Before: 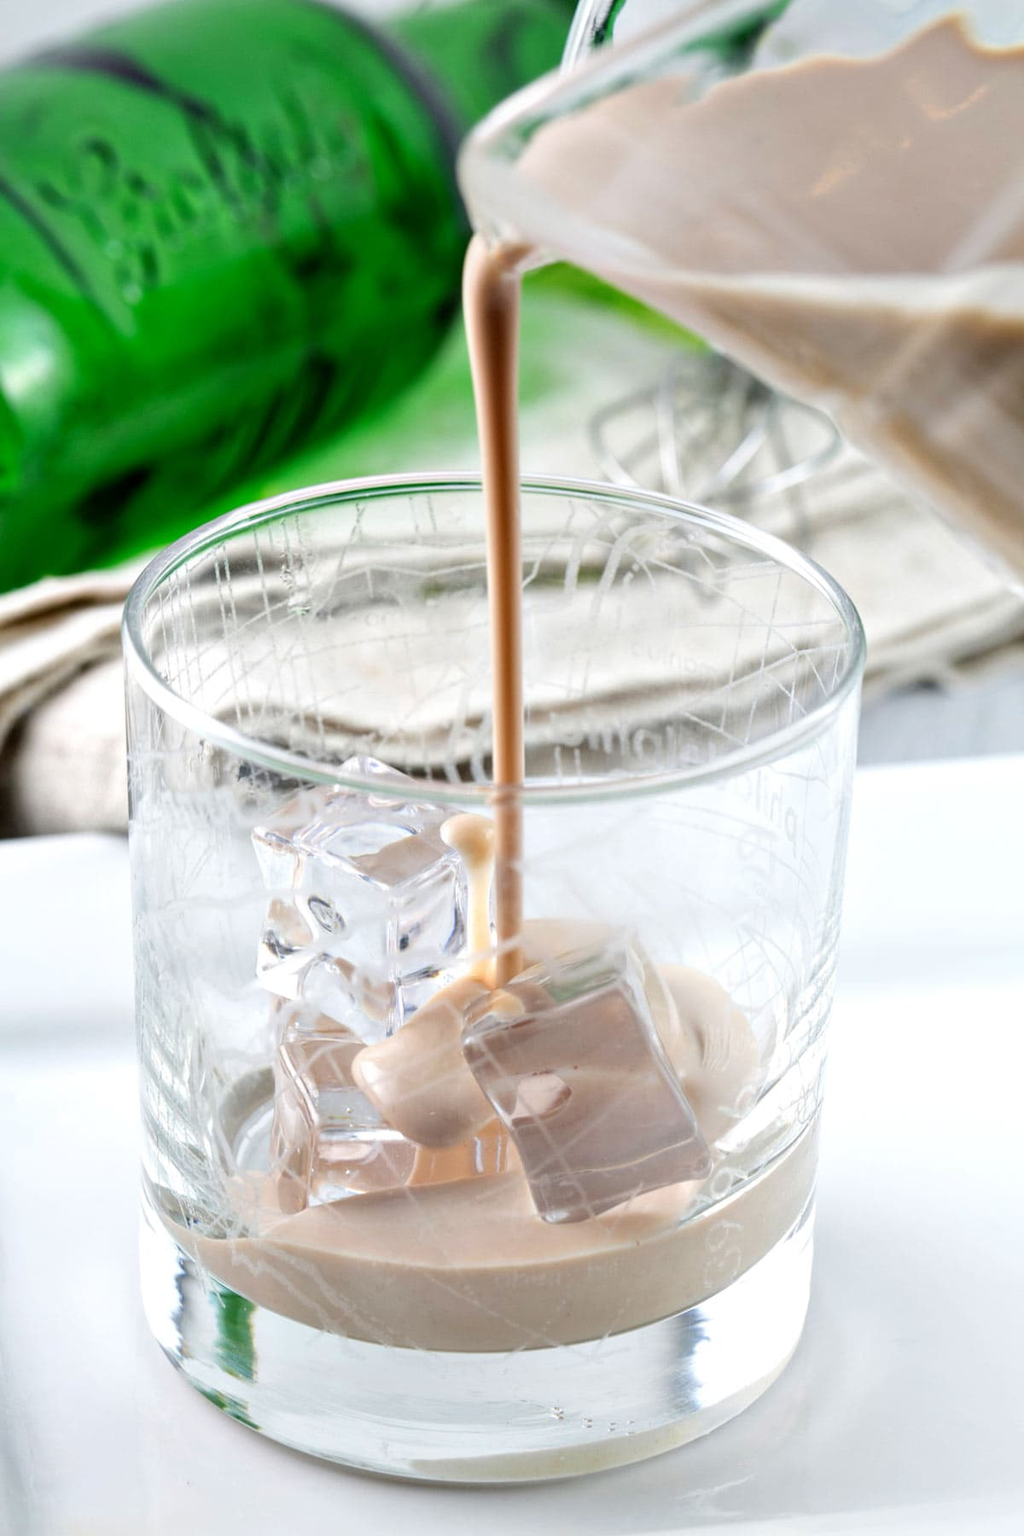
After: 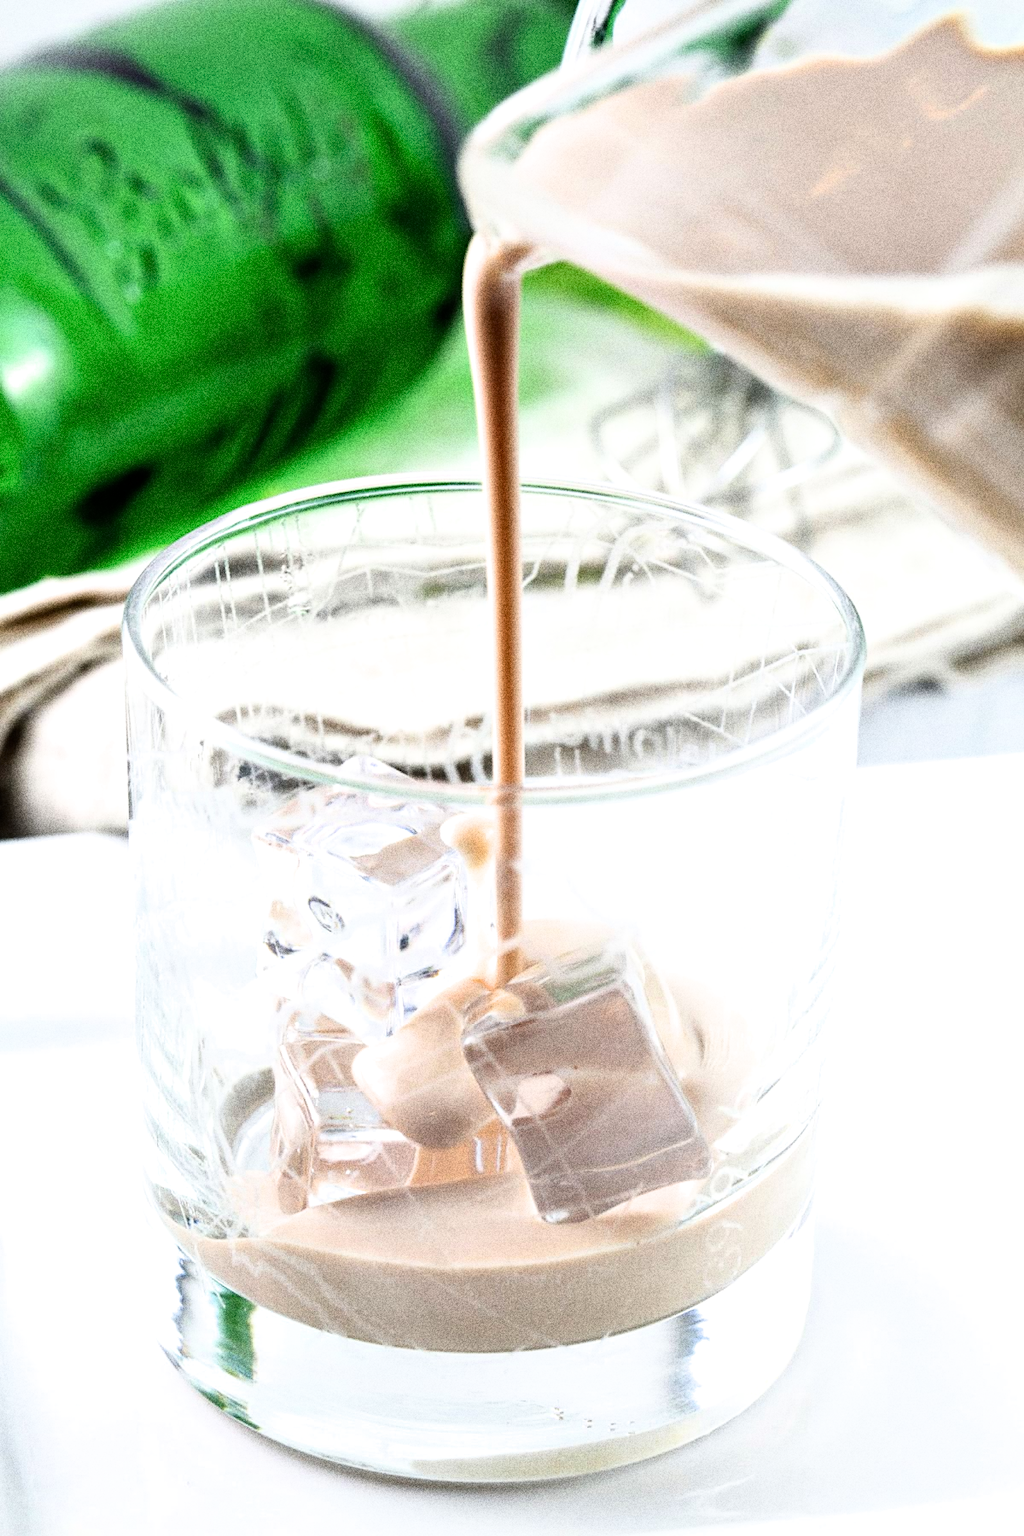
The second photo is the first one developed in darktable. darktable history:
filmic rgb: white relative exposure 2.45 EV, hardness 6.33
grain: coarseness 10.62 ISO, strength 55.56%
exposure: exposure 0.3 EV, compensate highlight preservation false
